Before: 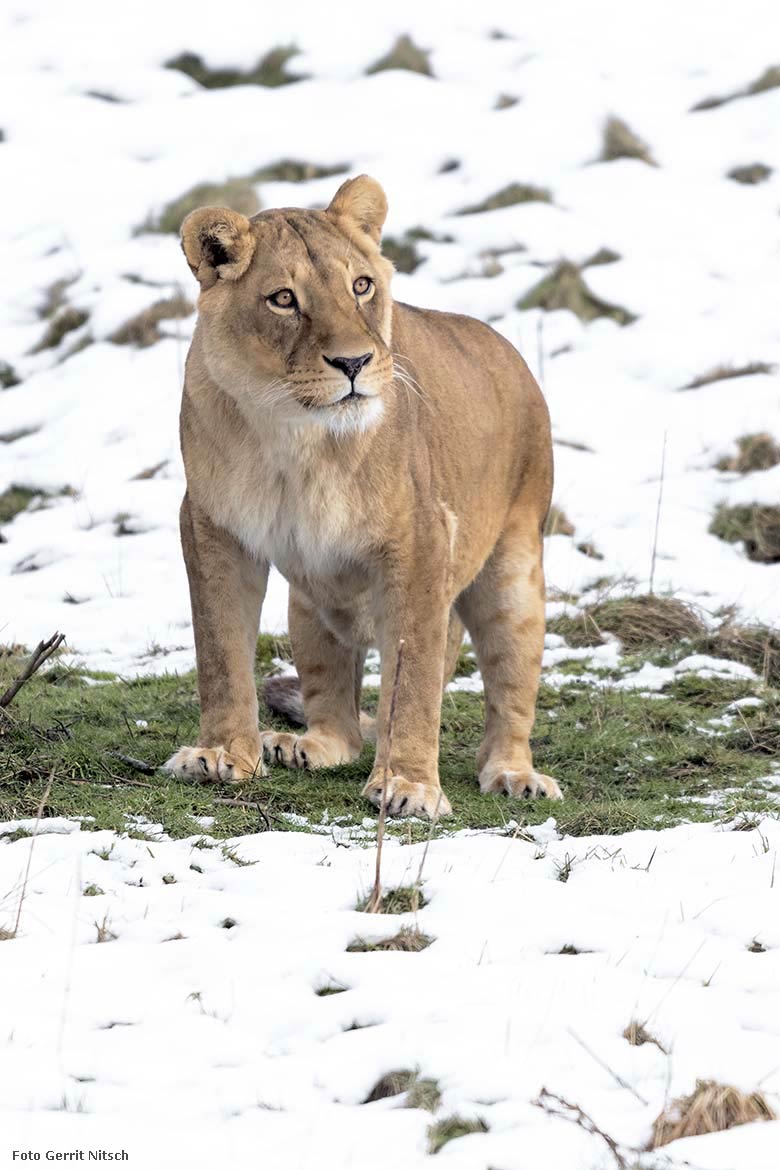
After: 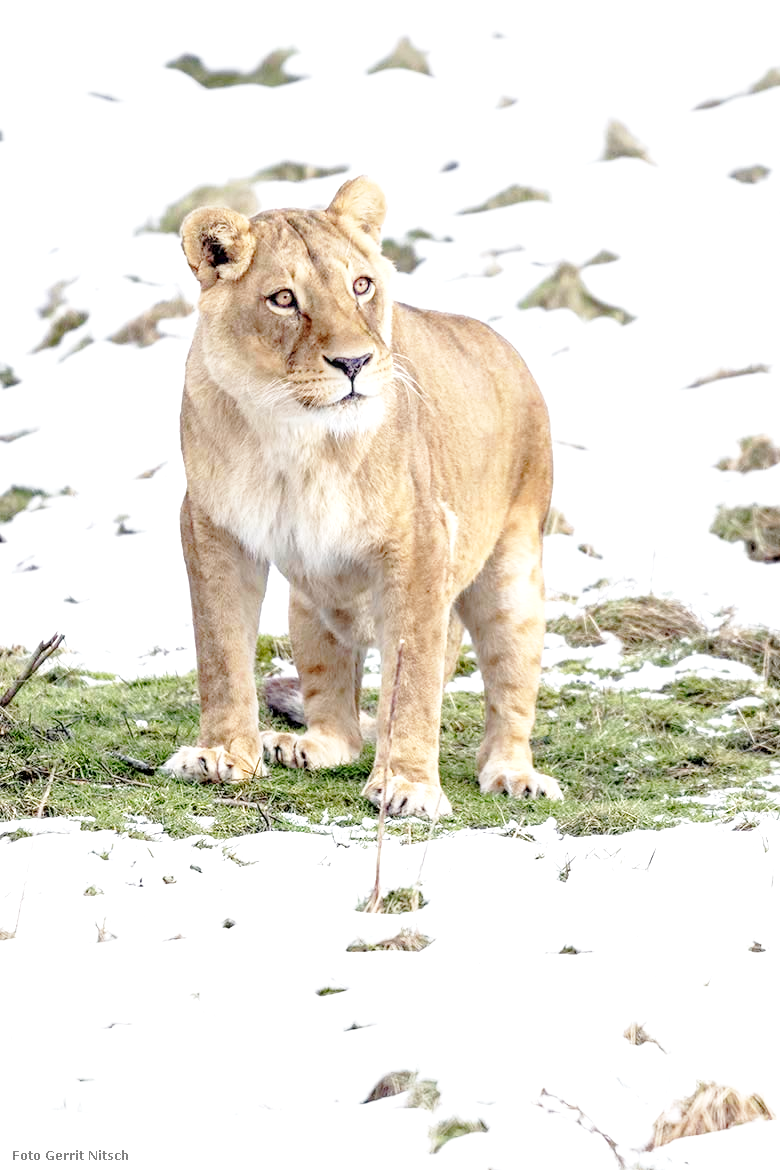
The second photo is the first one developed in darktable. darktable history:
local contrast: detail 130%
exposure: black level correction 0.001, exposure 0.499 EV, compensate highlight preservation false
base curve: curves: ch0 [(0, 0) (0.028, 0.03) (0.121, 0.232) (0.46, 0.748) (0.859, 0.968) (1, 1)], preserve colors none
tone curve: curves: ch0 [(0, 0) (0.004, 0.008) (0.077, 0.156) (0.169, 0.29) (0.774, 0.774) (1, 1)], color space Lab, linked channels, preserve colors none
